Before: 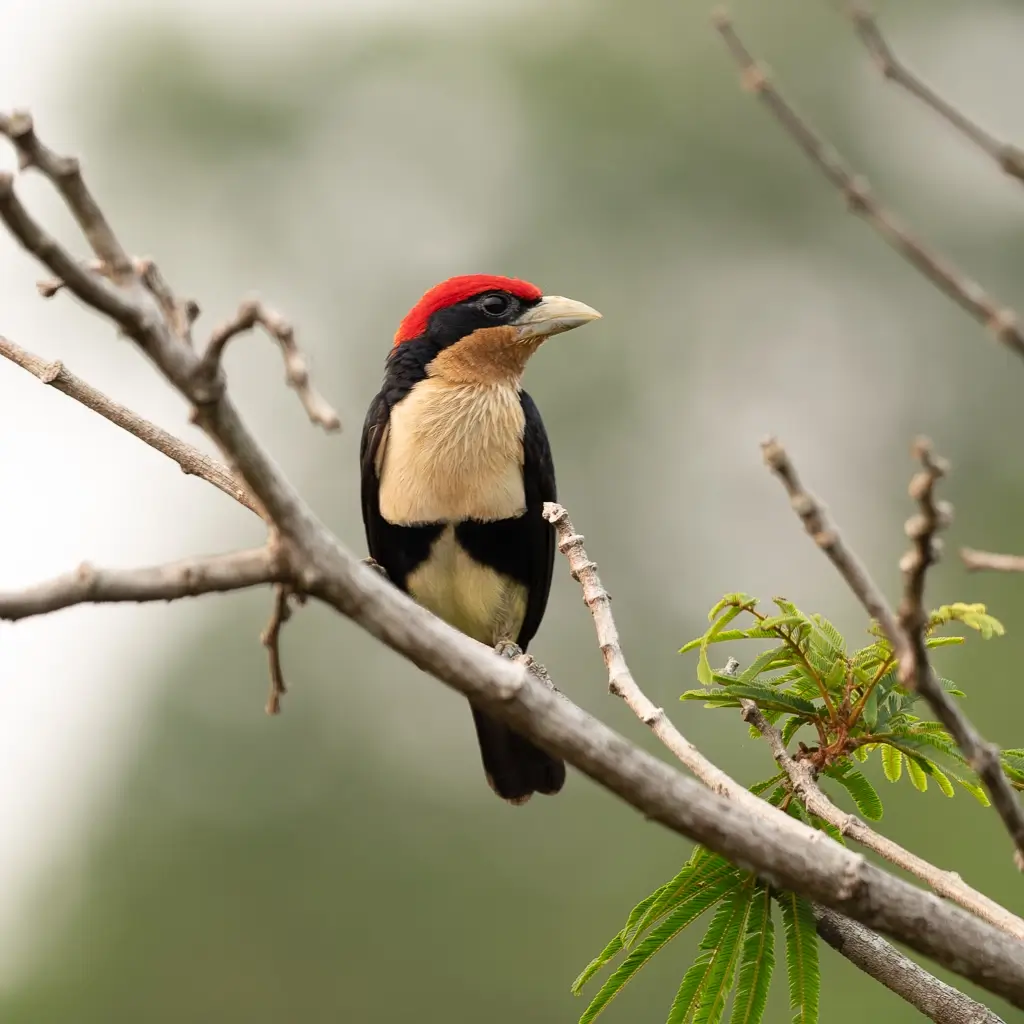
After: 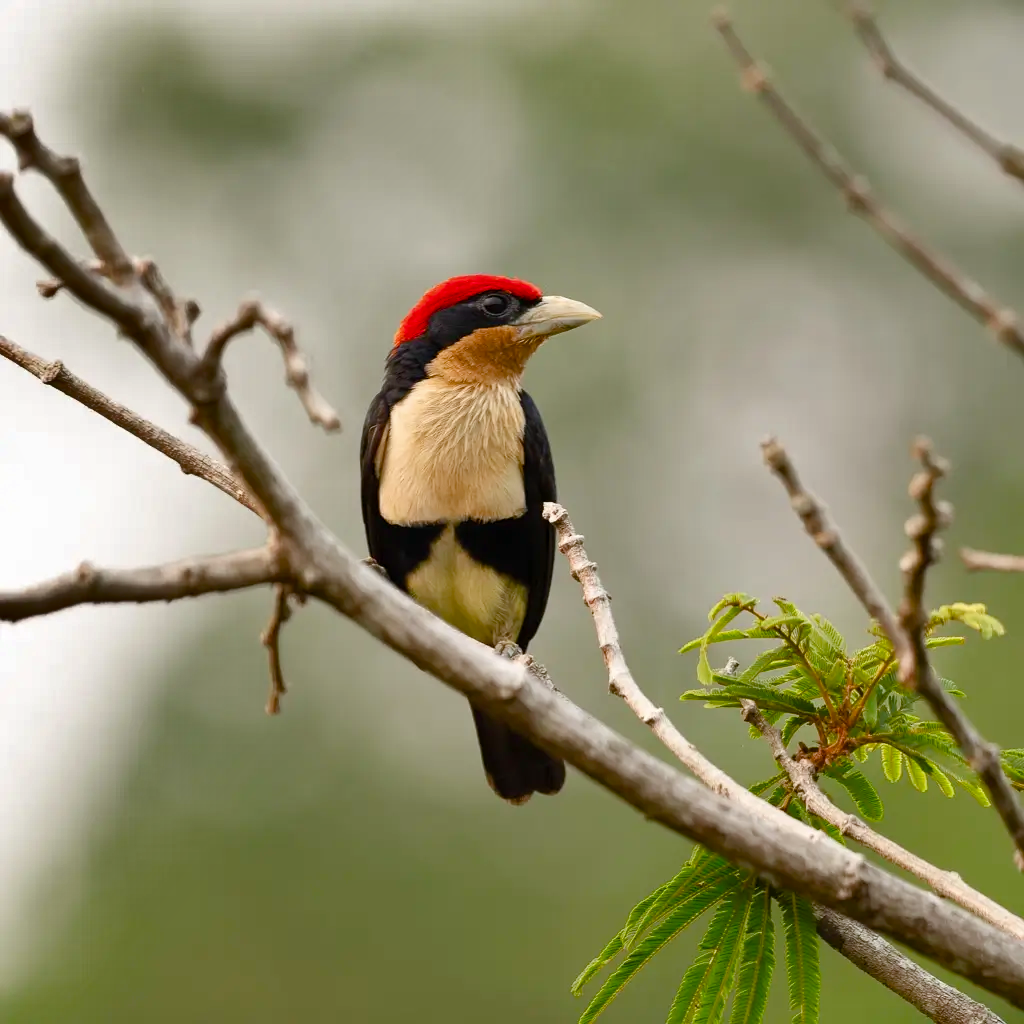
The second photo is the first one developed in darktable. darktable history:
color balance rgb: perceptual saturation grading › global saturation 20%, perceptual saturation grading › highlights -25%, perceptual saturation grading › shadows 50%
shadows and highlights: shadows 30.63, highlights -63.22, shadows color adjustment 98%, highlights color adjustment 58.61%, soften with gaussian
